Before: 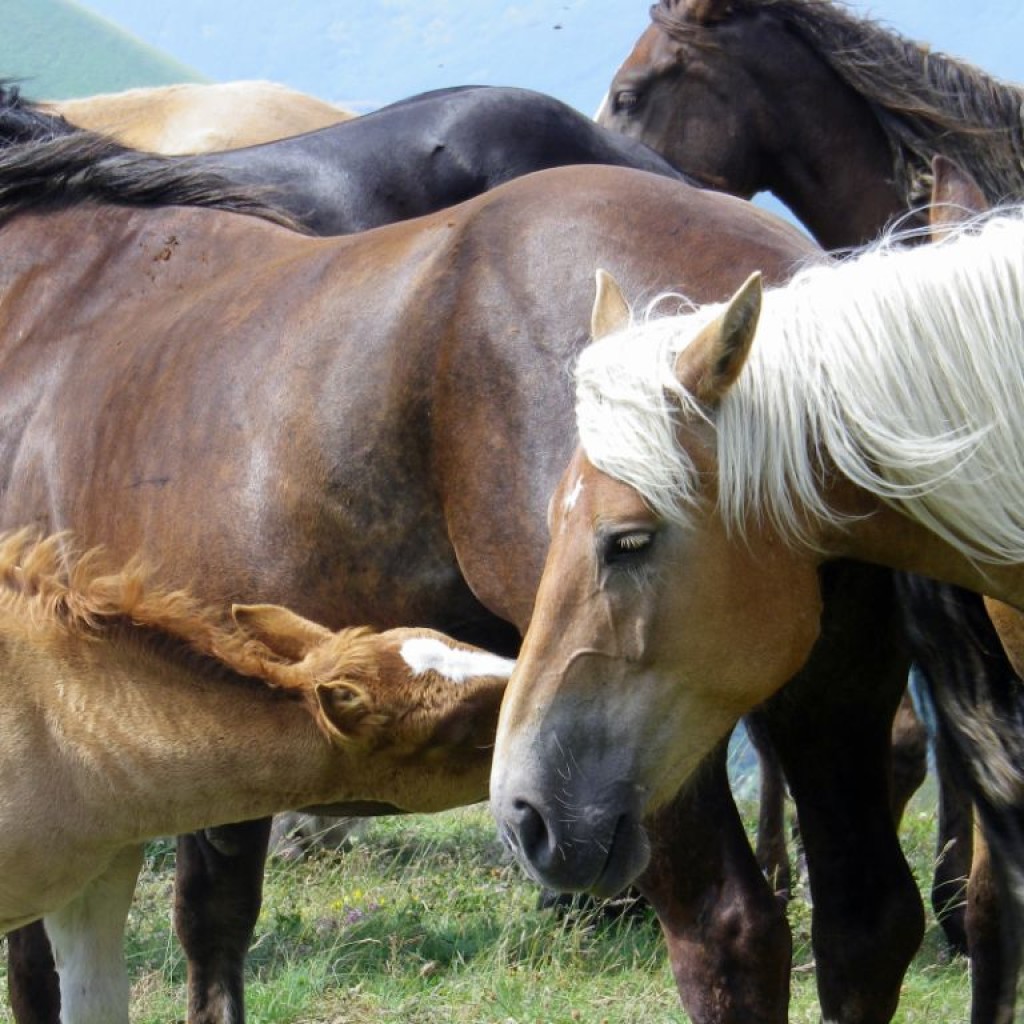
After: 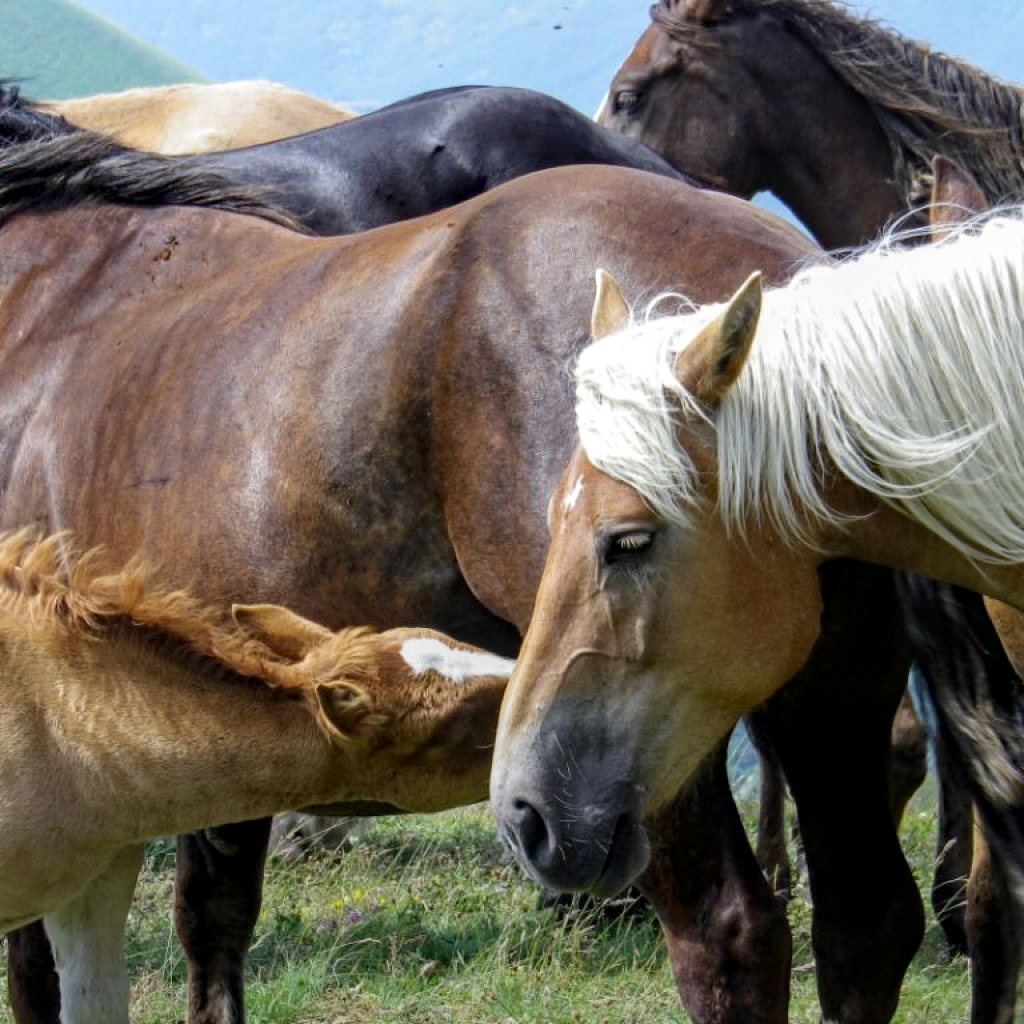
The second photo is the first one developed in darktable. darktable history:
local contrast: on, module defaults
haze removal: compatibility mode true, adaptive false
graduated density: rotation -180°, offset 24.95
